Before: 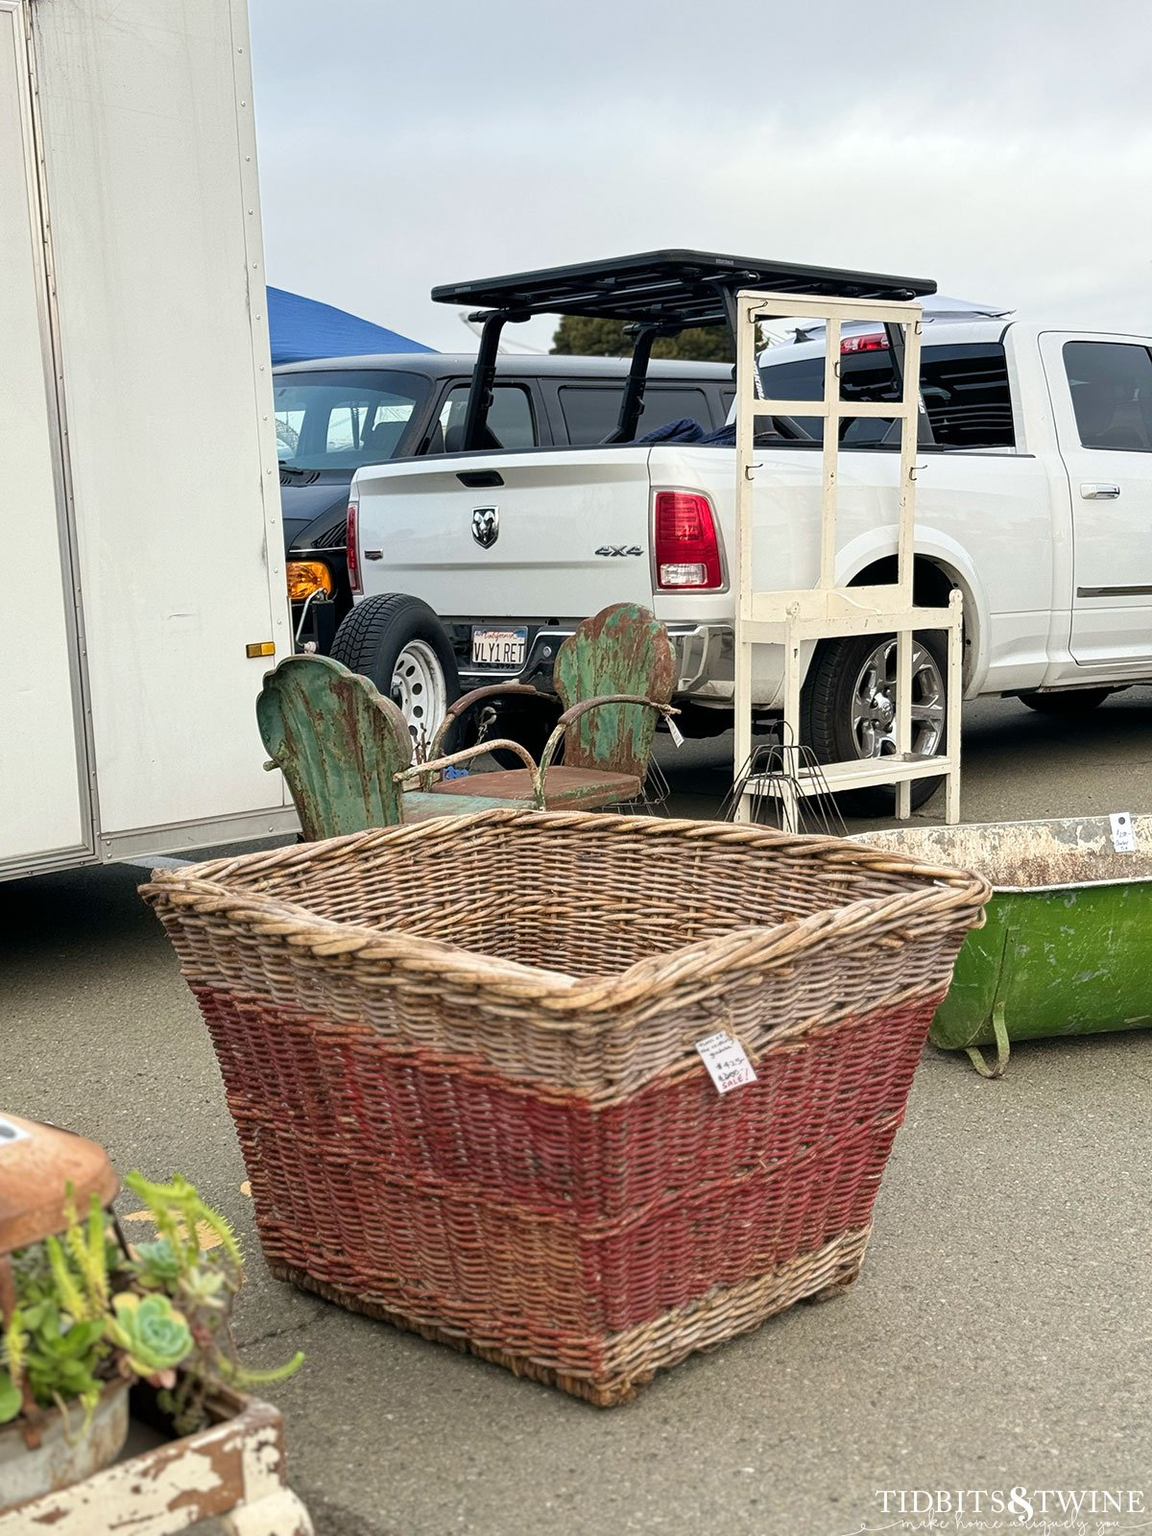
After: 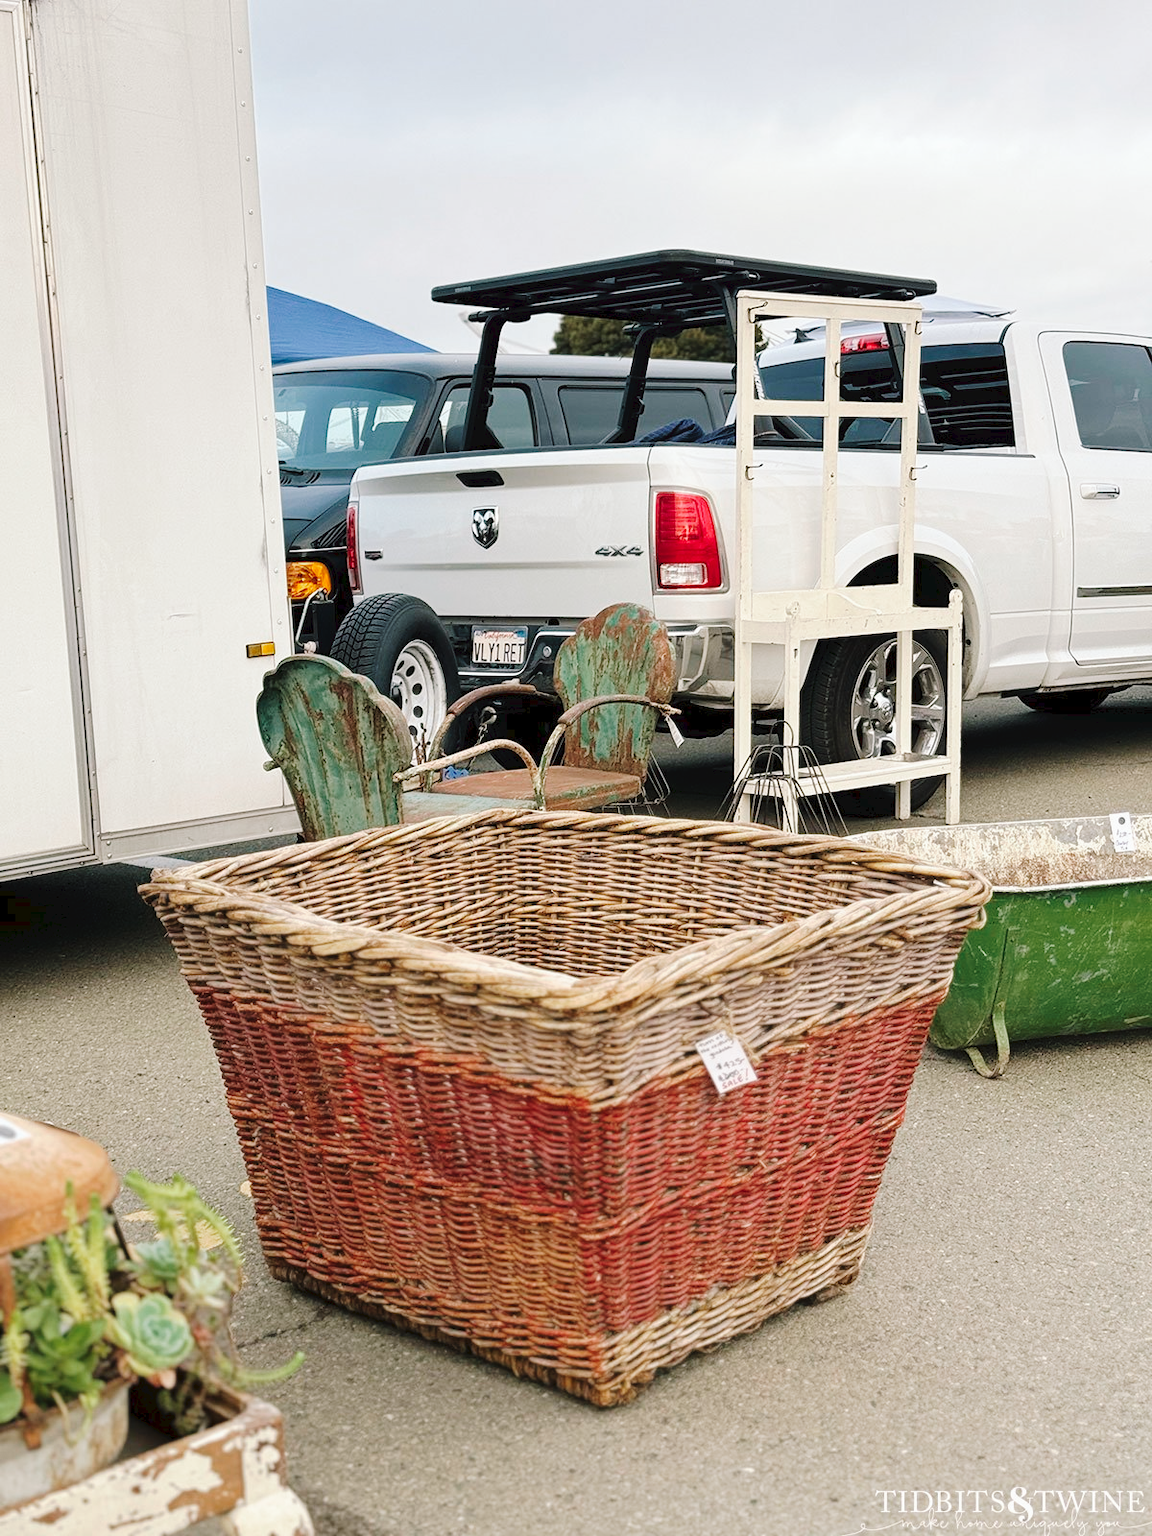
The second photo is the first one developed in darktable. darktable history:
tone curve: curves: ch0 [(0, 0) (0.003, 0.039) (0.011, 0.041) (0.025, 0.048) (0.044, 0.065) (0.069, 0.084) (0.1, 0.104) (0.136, 0.137) (0.177, 0.19) (0.224, 0.245) (0.277, 0.32) (0.335, 0.409) (0.399, 0.496) (0.468, 0.58) (0.543, 0.656) (0.623, 0.733) (0.709, 0.796) (0.801, 0.852) (0.898, 0.93) (1, 1)], preserve colors none
color look up table: target L [94.53, 88.02, 83.73, 85.18, 87.32, 82.91, 62.74, 63.7, 58.65, 66.48, 53.46, 45.57, 53.97, 25.77, 200.37, 82.11, 71.9, 72.66, 62.14, 55.19, 52.69, 48.8, 48.26, 39.74, 30.92, 28.66, 17.25, 87.81, 81.14, 73.62, 64.8, 61.27, 59.99, 65.32, 57.56, 61.66, 42.48, 42.92, 30.82, 21.23, 15.61, 1.845, 92.53, 79.75, 68.78, 52.31, 43.88, 44.26, 40.13], target a [-11.01, -19.24, -37.17, -18.76, -55.74, -56.59, -18.19, -0.888, -10.73, -49.3, -51.84, -29.32, -8.348, -18.32, 0, 5.901, 28.36, 40.15, 49.06, 63.8, 19.1, 56.13, 64.13, 19.23, 7.531, 43.1, 14.31, 17.62, -0.46, 49.05, 20.96, 64.65, 5.39, 73.26, 80.17, 37.01, 66.65, 63.65, 22.36, 39.44, 3.309, 6.942, -18.73, -40.55, -39.26, -27.97, -9.34, -27.73, -13.28], target b [20.37, 11.47, 39.93, 50.56, -3.254, 28.48, 21.13, 33.42, 54.75, 10.08, 34.43, 23.01, 6.608, 21.26, 0, 11.68, 69.58, 20.29, 49.7, 23.02, 31.7, 53.83, 34.98, 41.15, 3.848, 13.51, 26.33, -11.76, -21.77, -33.55, -11.17, -3.98, -52.81, -46.82, -33.36, -30.13, -13.71, -59.21, -63.86, -36.38, -25.65, -2.89, -8.377, -19.16, -3.667, -25.4, -35.53, -6.844, -10.72], num patches 49
